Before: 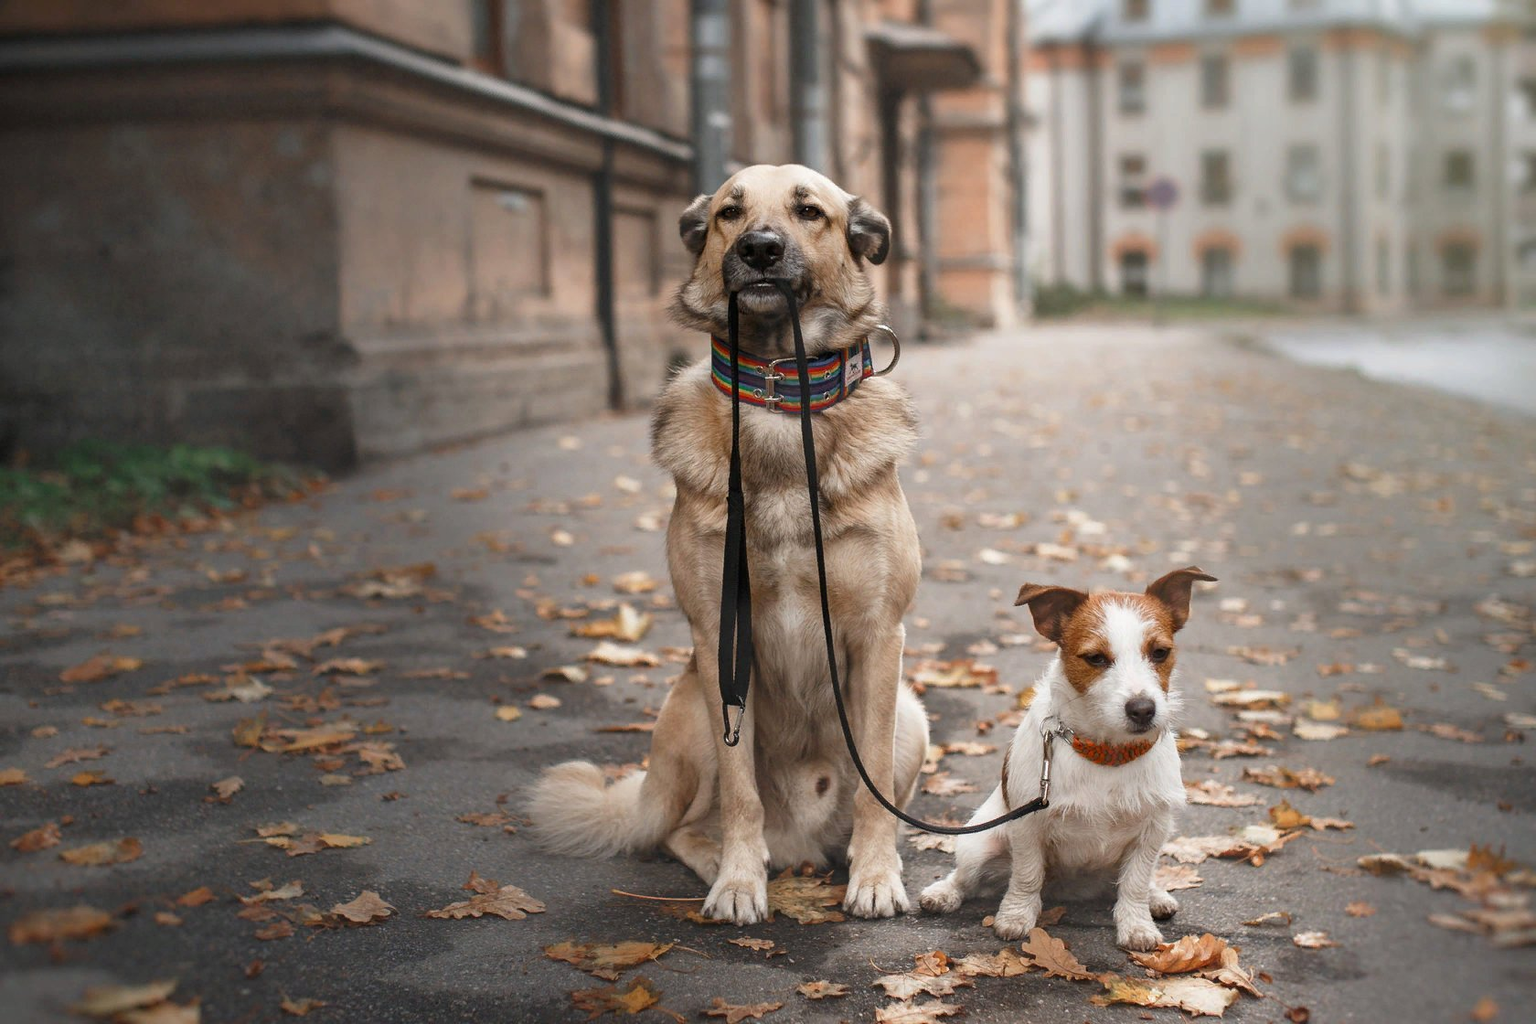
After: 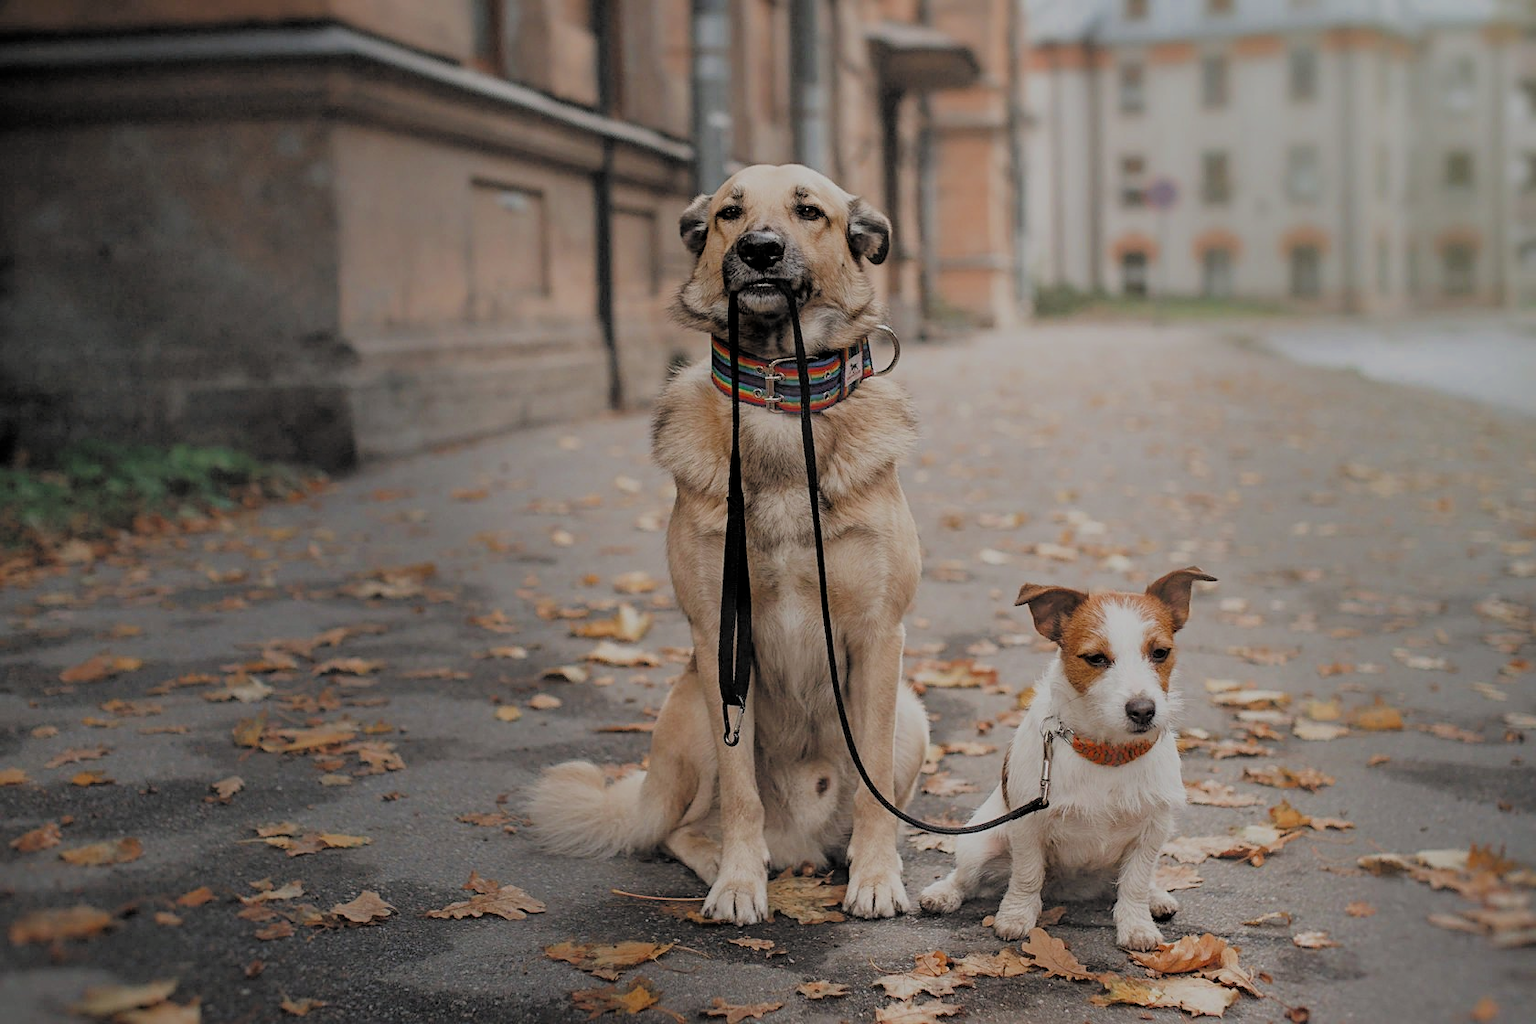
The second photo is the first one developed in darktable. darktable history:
filmic rgb: middle gray luminance 3.67%, black relative exposure -5.93 EV, white relative exposure 6.31 EV, dynamic range scaling 22.04%, target black luminance 0%, hardness 2.3, latitude 45.99%, contrast 0.789, highlights saturation mix 99.02%, shadows ↔ highlights balance 0.136%
sharpen: radius 2.494, amount 0.338
